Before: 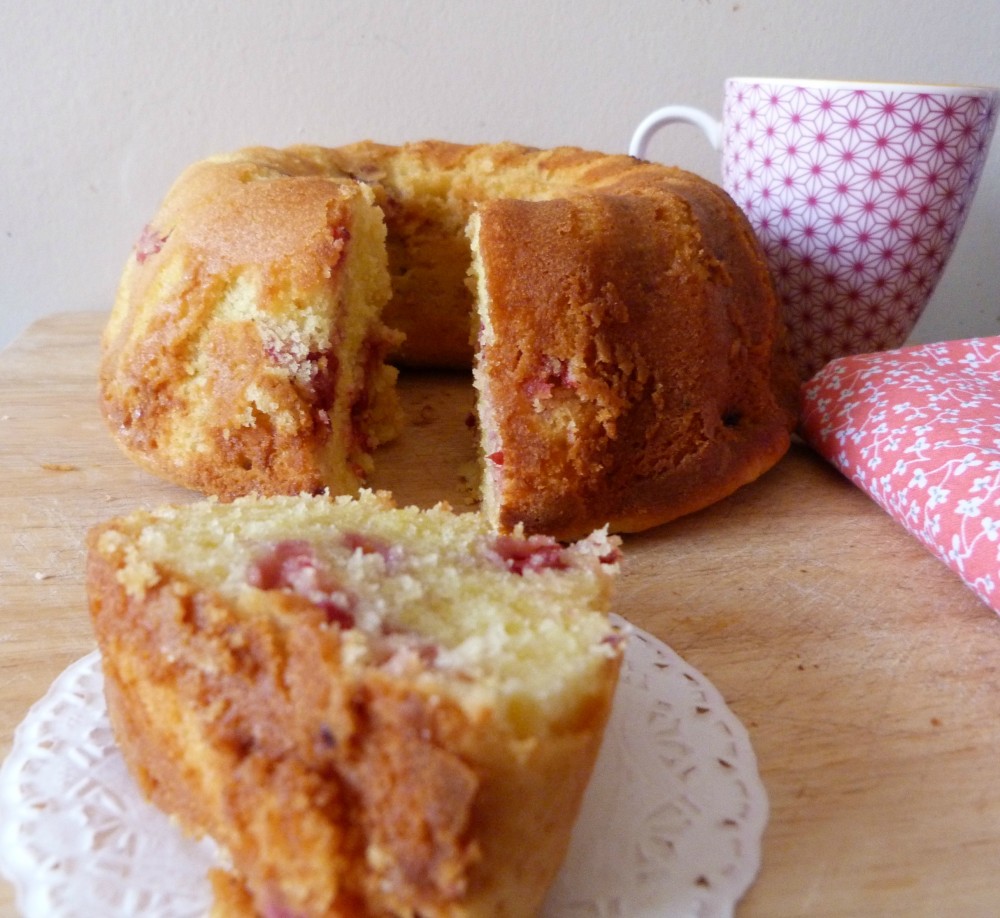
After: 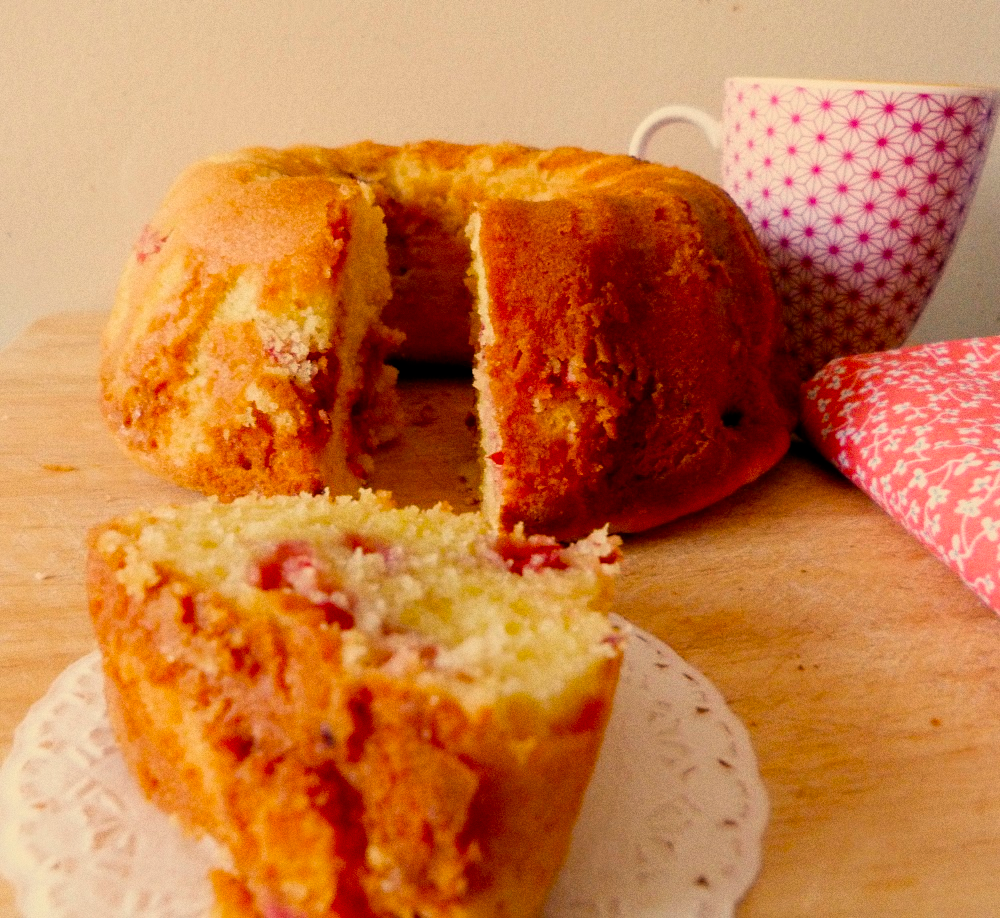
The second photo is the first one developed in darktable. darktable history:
filmic rgb: black relative exposure -7.75 EV, white relative exposure 4.4 EV, threshold 3 EV, target black luminance 0%, hardness 3.76, latitude 50.51%, contrast 1.074, highlights saturation mix 10%, shadows ↔ highlights balance -0.22%, color science v4 (2020), enable highlight reconstruction true
grain: coarseness 0.09 ISO
white balance: red 1.138, green 0.996, blue 0.812
color zones: curves: ch1 [(0.25, 0.5) (0.747, 0.71)]
